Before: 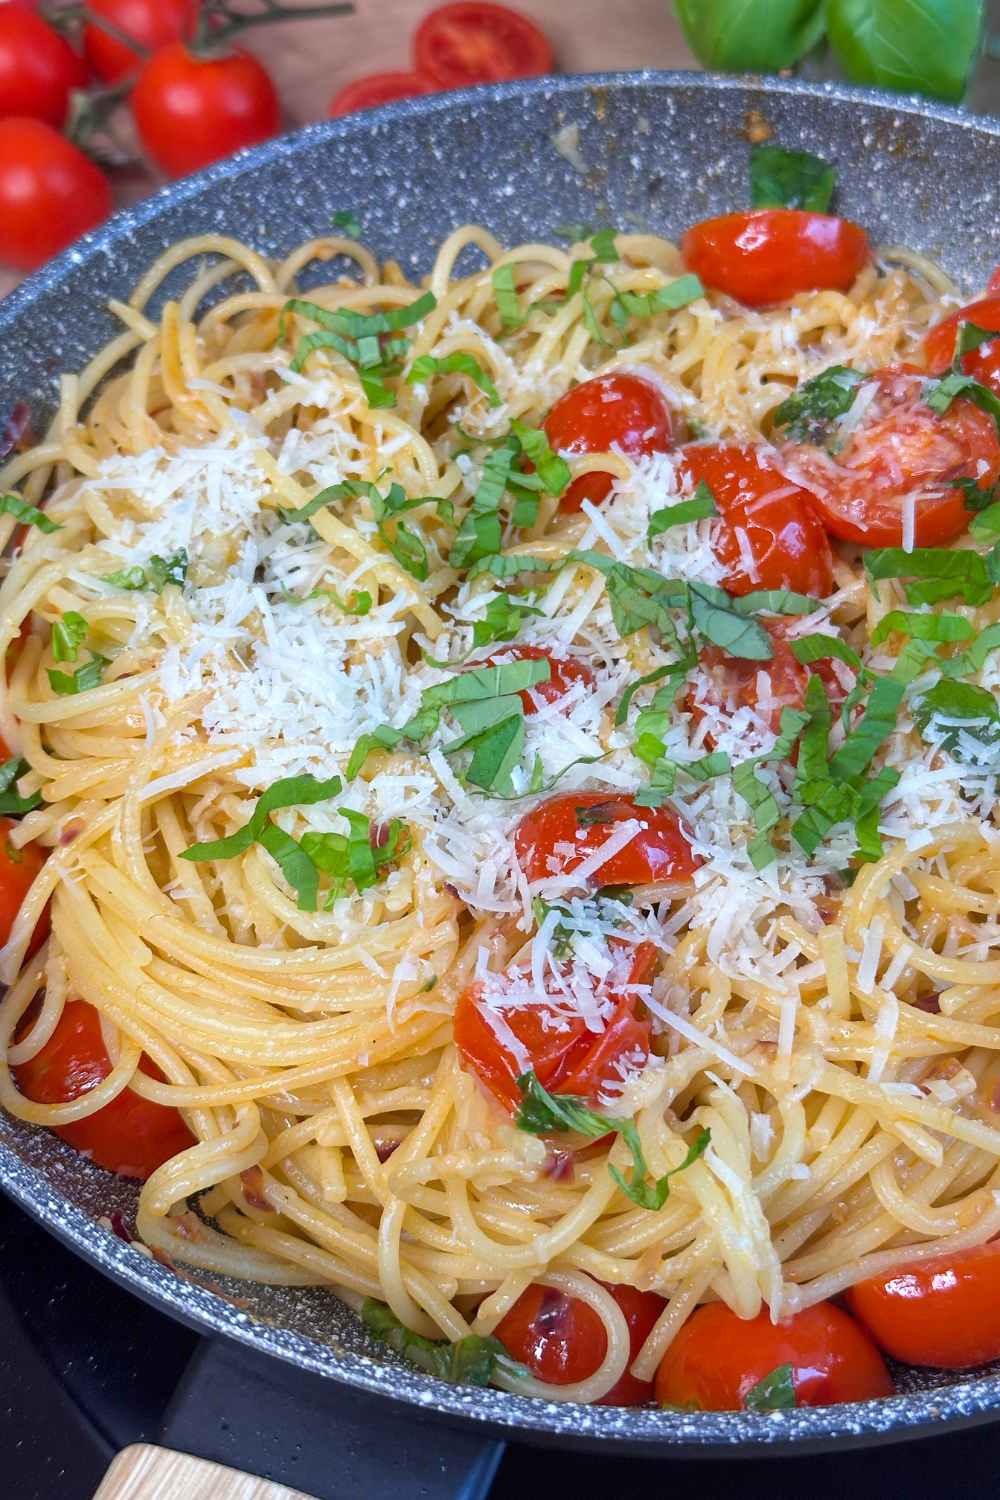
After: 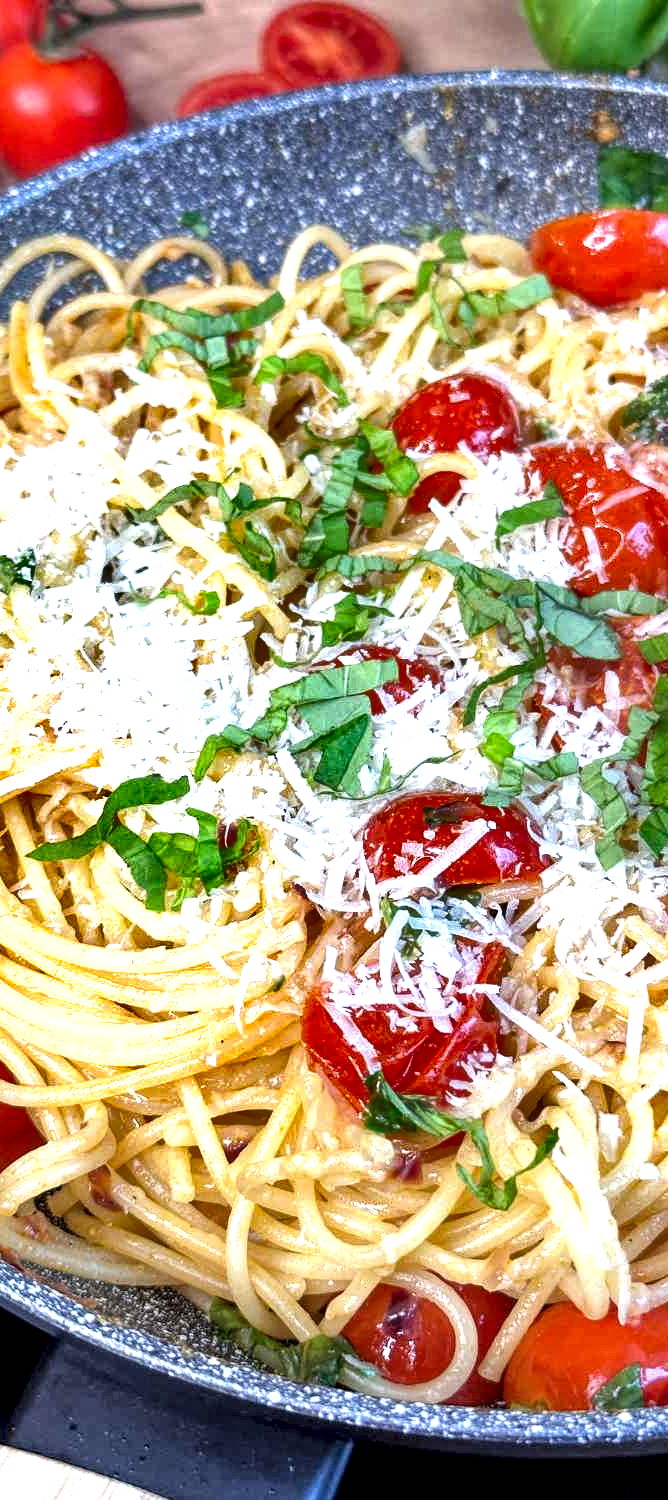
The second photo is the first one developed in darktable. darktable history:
local contrast: highlights 105%, shadows 101%, detail 199%, midtone range 0.2
tone equalizer: -8 EV -0.745 EV, -7 EV -0.703 EV, -6 EV -0.619 EV, -5 EV -0.405 EV, -3 EV 0.396 EV, -2 EV 0.6 EV, -1 EV 0.677 EV, +0 EV 0.75 EV
shadows and highlights: low approximation 0.01, soften with gaussian
crop and rotate: left 15.253%, right 17.862%
